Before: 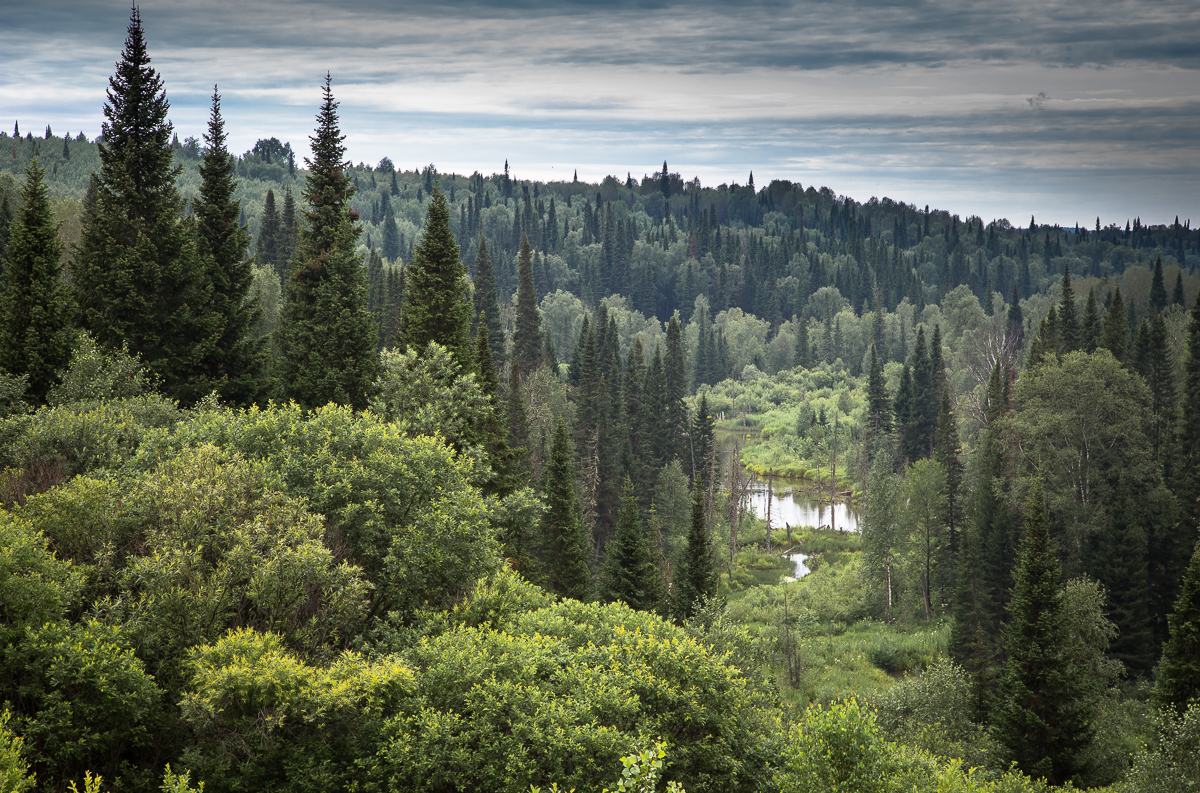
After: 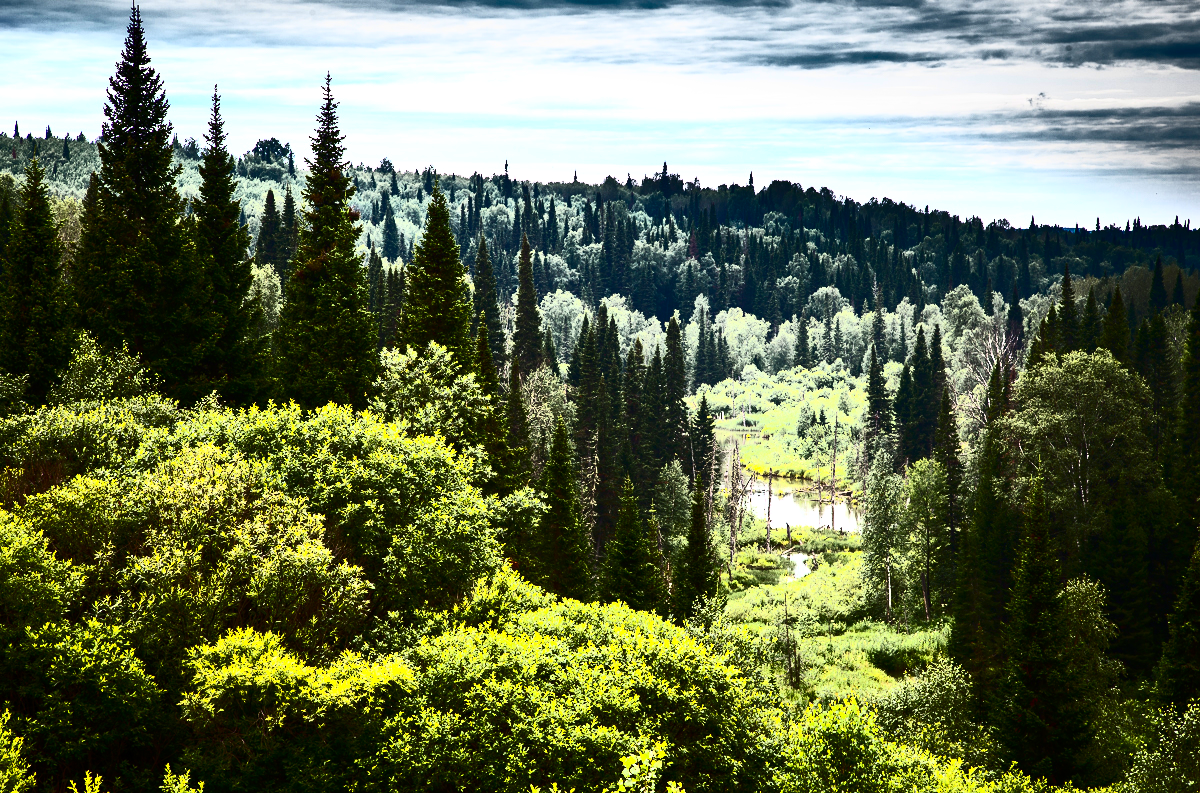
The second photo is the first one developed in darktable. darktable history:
color balance rgb: global offset › hue 172.19°, linear chroma grading › global chroma 14.936%, perceptual saturation grading › global saturation 20%, perceptual saturation grading › highlights -14.141%, perceptual saturation grading › shadows 50.015%, perceptual brilliance grading › global brilliance -4.211%, perceptual brilliance grading › highlights 24.942%, perceptual brilliance grading › mid-tones 6.899%, perceptual brilliance grading › shadows -5.005%
shadows and highlights: shadows 22.67, highlights -49.1, soften with gaussian
contrast brightness saturation: contrast 0.947, brightness 0.193
